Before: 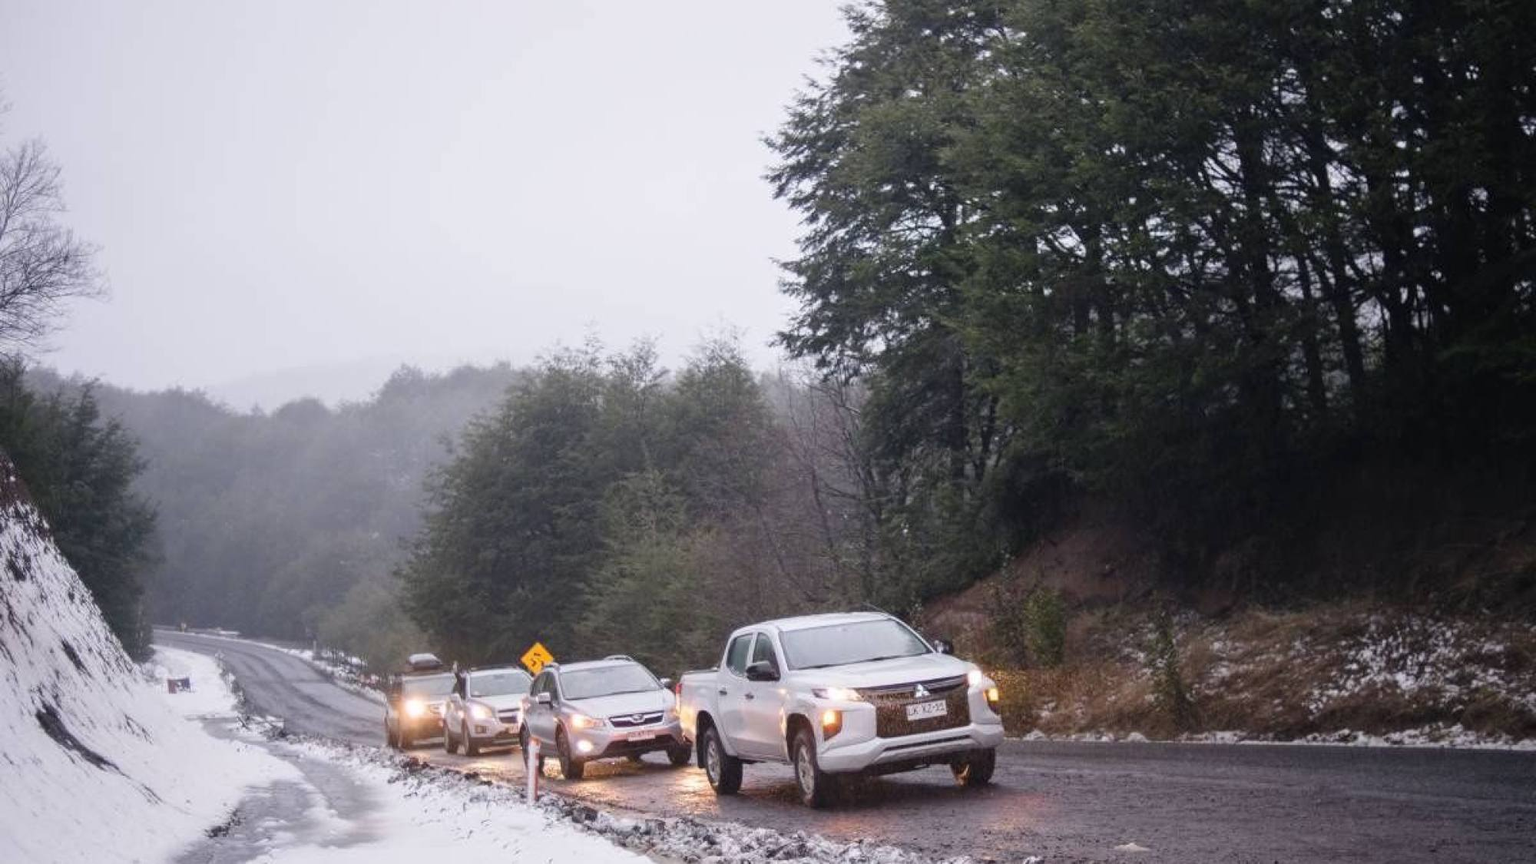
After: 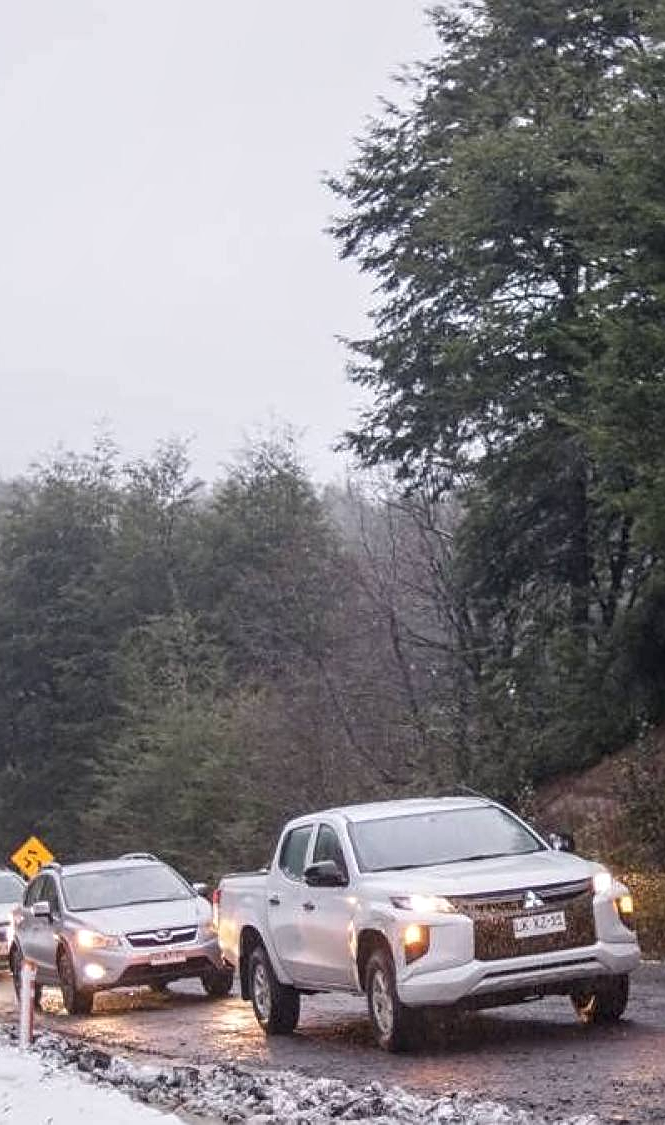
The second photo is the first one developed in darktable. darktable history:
local contrast: on, module defaults
sharpen: on, module defaults
crop: left 33.36%, right 33.36%
